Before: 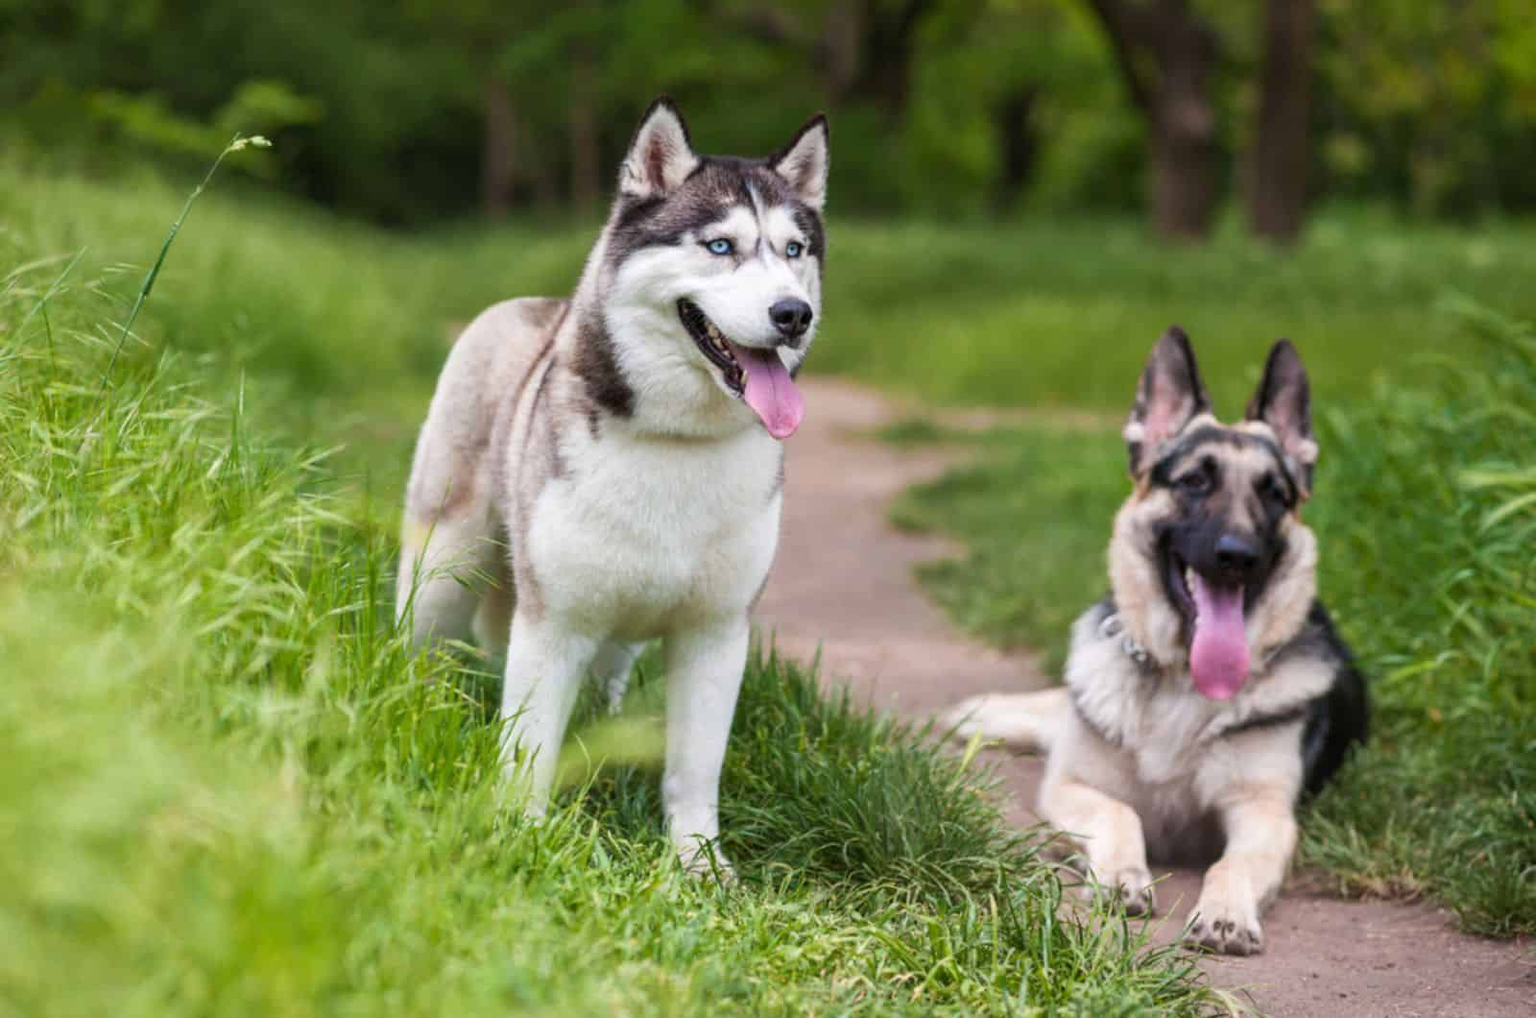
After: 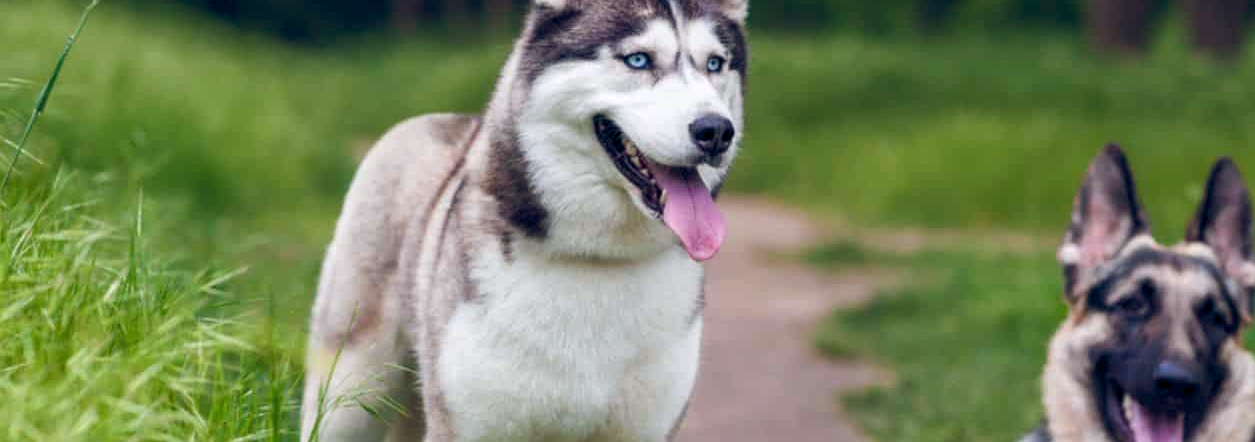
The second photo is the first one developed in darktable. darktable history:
crop: left 7.018%, top 18.584%, right 14.518%, bottom 39.664%
color balance rgb: power › luminance -9.209%, global offset › chroma 0.252%, global offset › hue 256.46°, perceptual saturation grading › global saturation 20%, perceptual saturation grading › highlights -25.209%, perceptual saturation grading › shadows 24.217%
